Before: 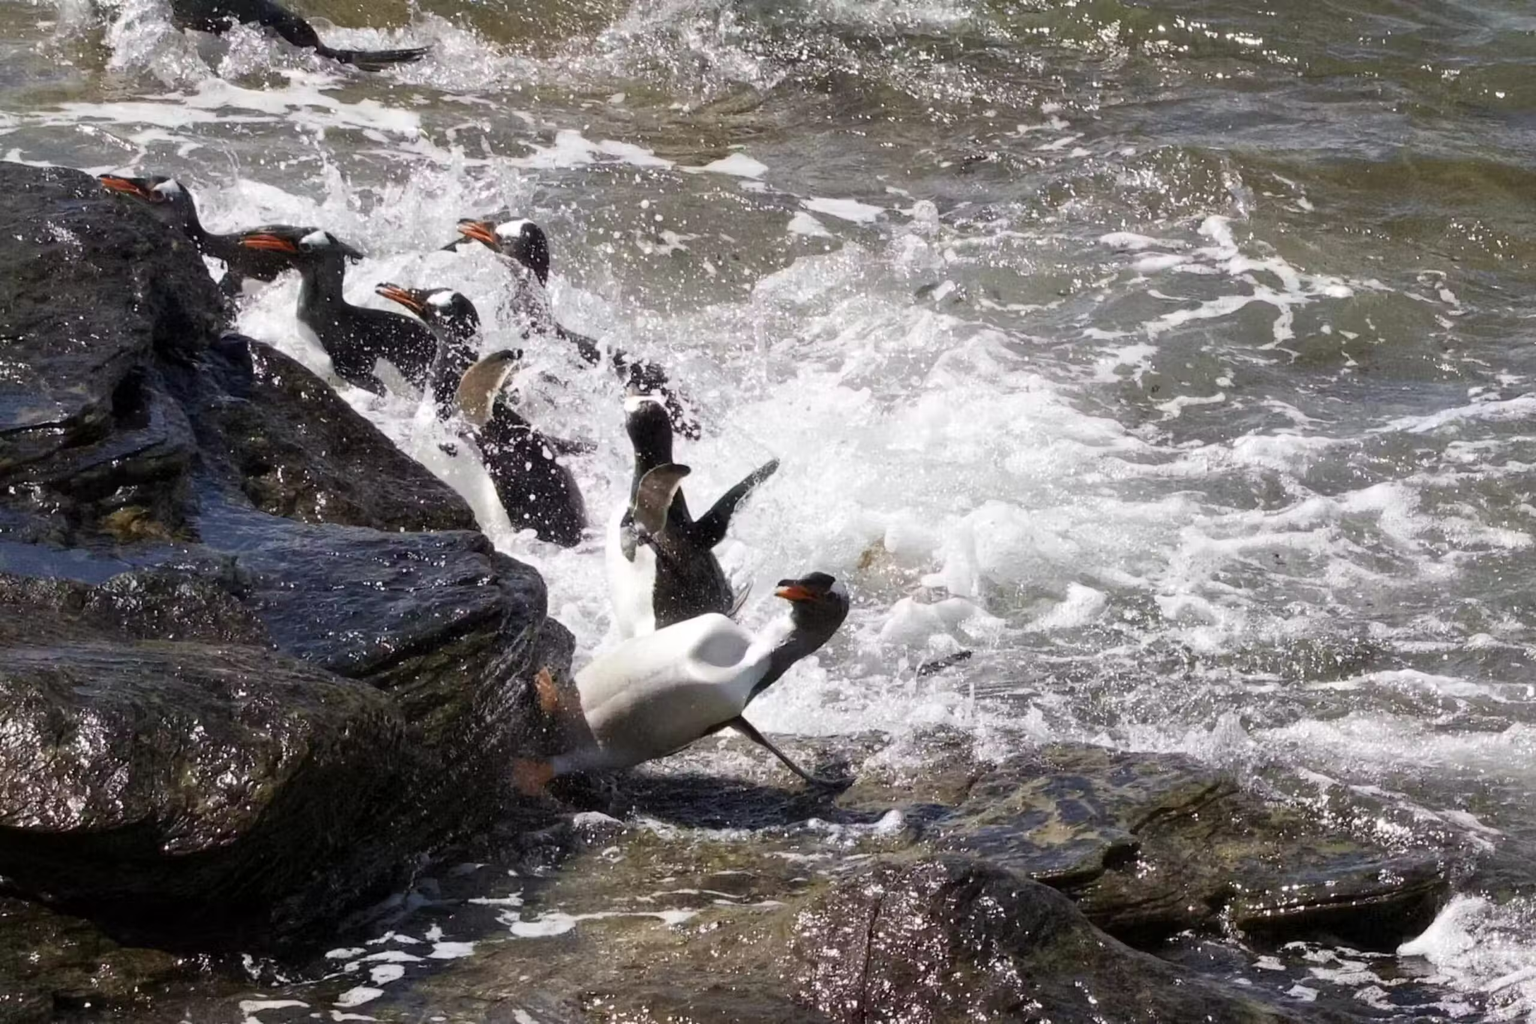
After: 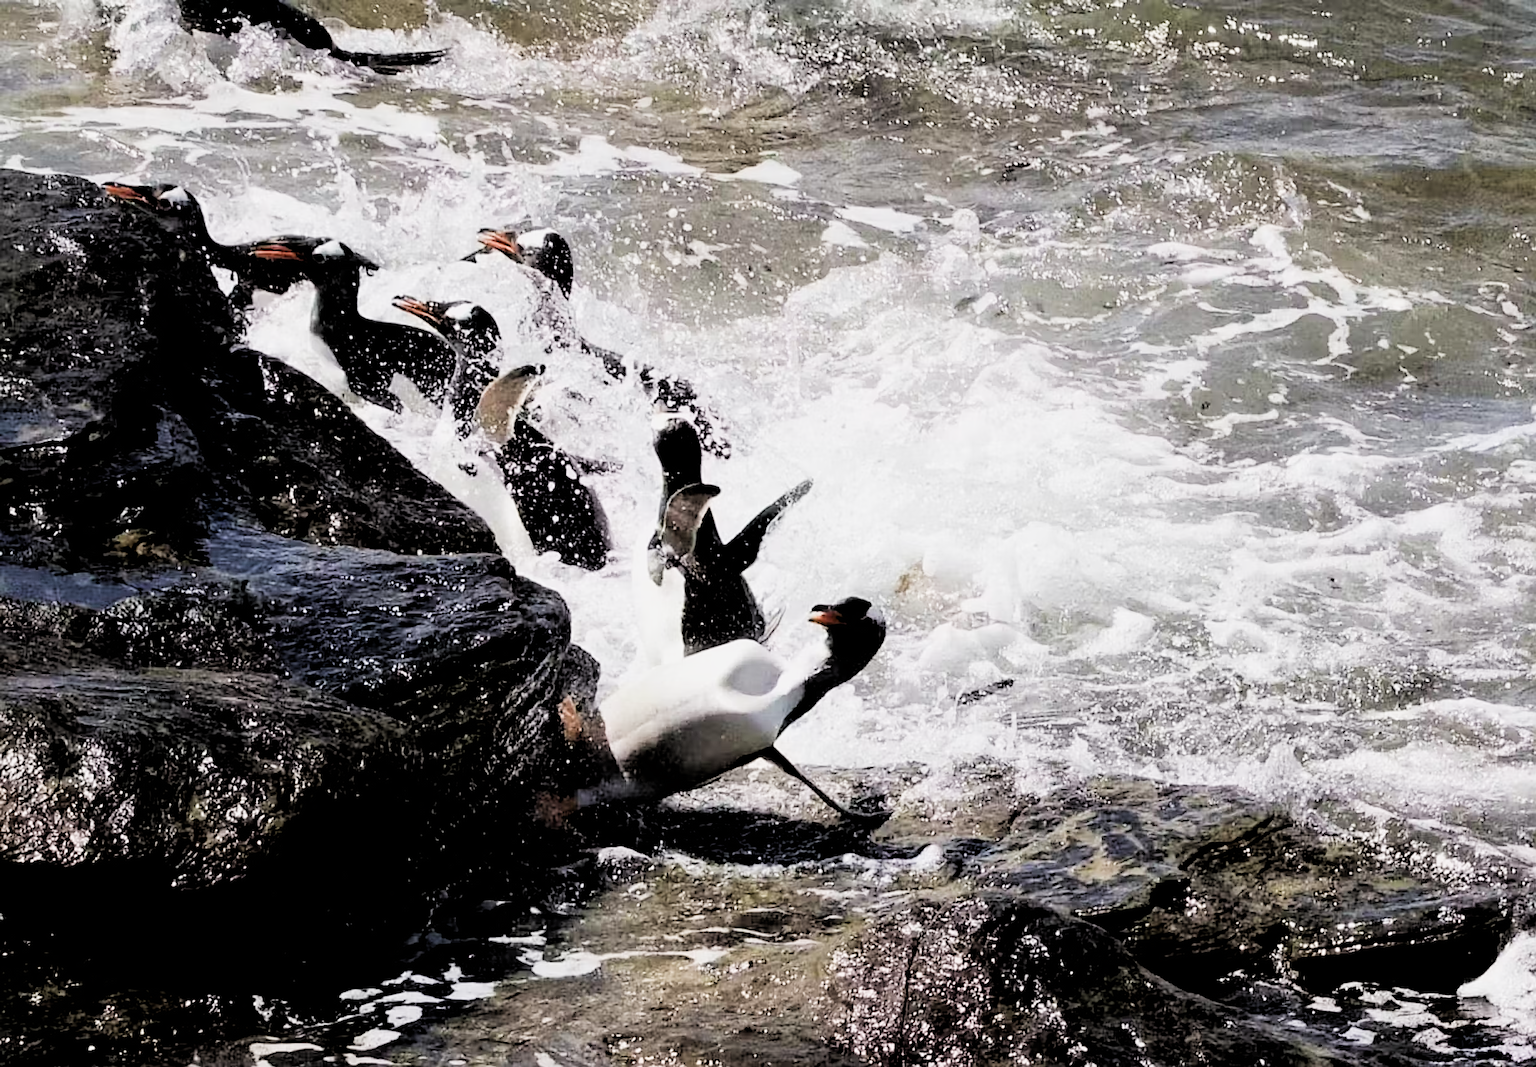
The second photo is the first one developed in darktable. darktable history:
crop: right 4.126%, bottom 0.031%
color balance rgb: linear chroma grading › shadows -3%, linear chroma grading › highlights -4%
exposure: exposure 0.515 EV, compensate highlight preservation false
rgb levels: levels [[0.029, 0.461, 0.922], [0, 0.5, 1], [0, 0.5, 1]]
filmic rgb: black relative exposure -5 EV, hardness 2.88, contrast 1.3, highlights saturation mix -30%
sharpen: amount 0.6
